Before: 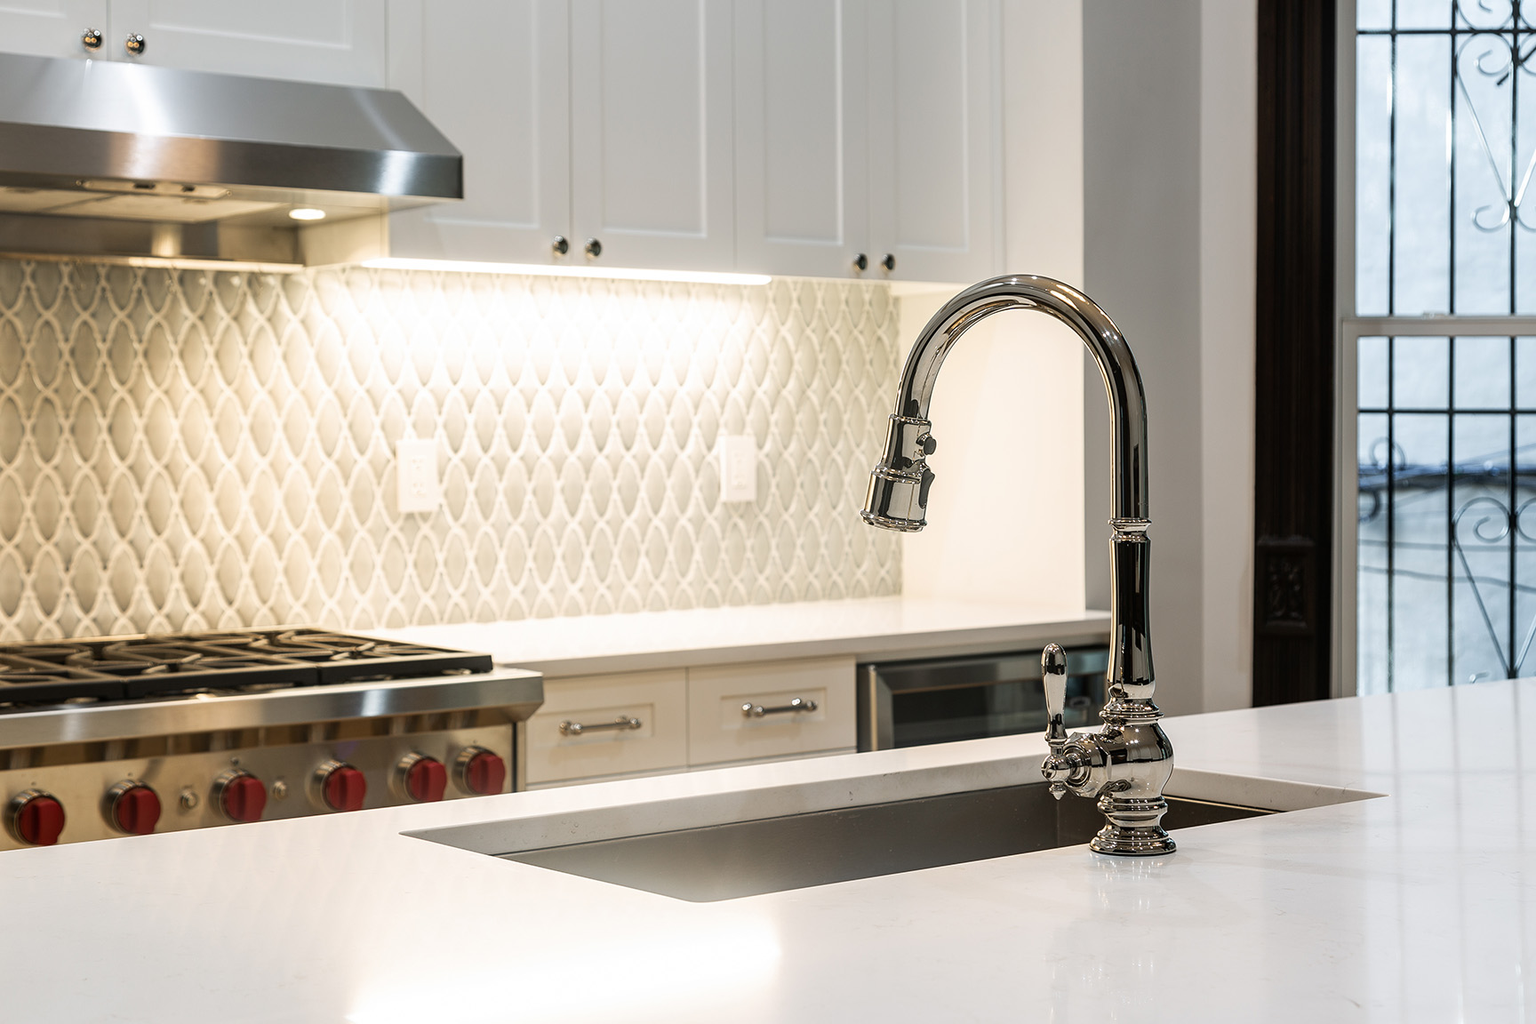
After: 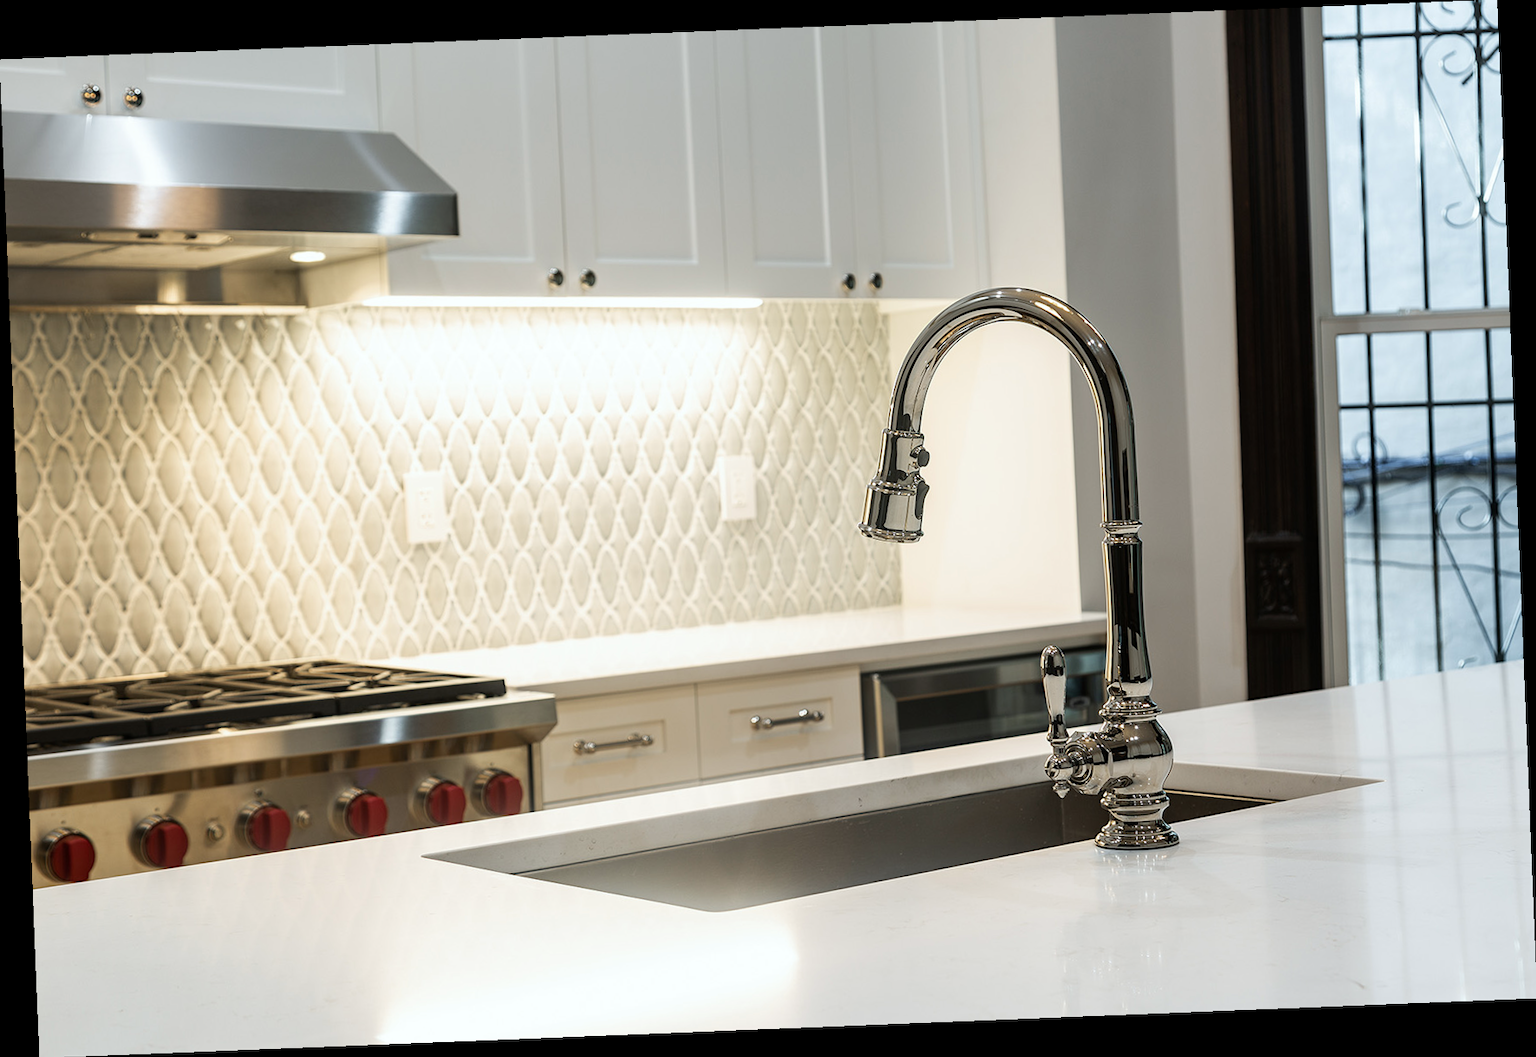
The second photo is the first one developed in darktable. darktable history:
rotate and perspective: rotation -2.29°, automatic cropping off
white balance: red 0.978, blue 0.999
